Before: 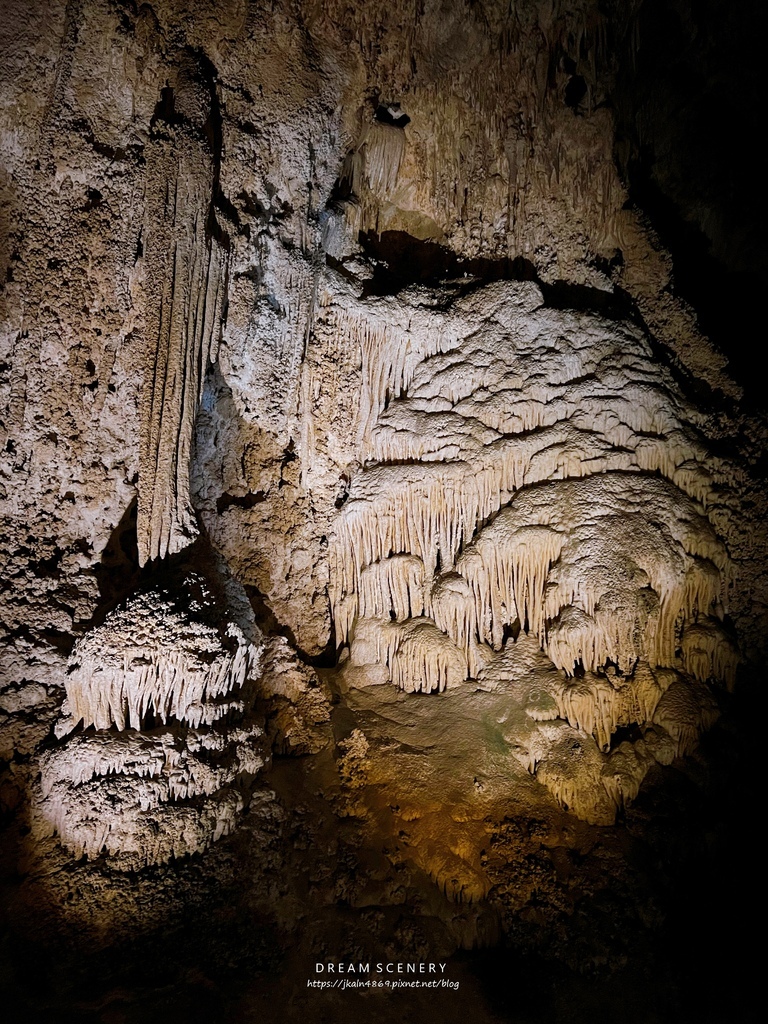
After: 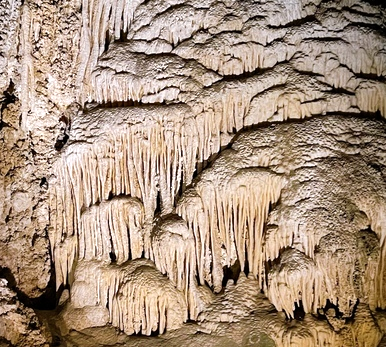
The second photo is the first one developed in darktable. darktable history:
color calibration: illuminant same as pipeline (D50), x 0.346, y 0.357, temperature 4996.43 K, saturation algorithm version 1 (2020)
shadows and highlights: shadows 20.75, highlights -81.64, soften with gaussian
crop: left 36.584%, top 35.008%, right 13.057%, bottom 31.008%
tone equalizer: -8 EV -0.451 EV, -7 EV -0.362 EV, -6 EV -0.37 EV, -5 EV -0.195 EV, -3 EV 0.251 EV, -2 EV 0.347 EV, -1 EV 0.387 EV, +0 EV 0.402 EV
